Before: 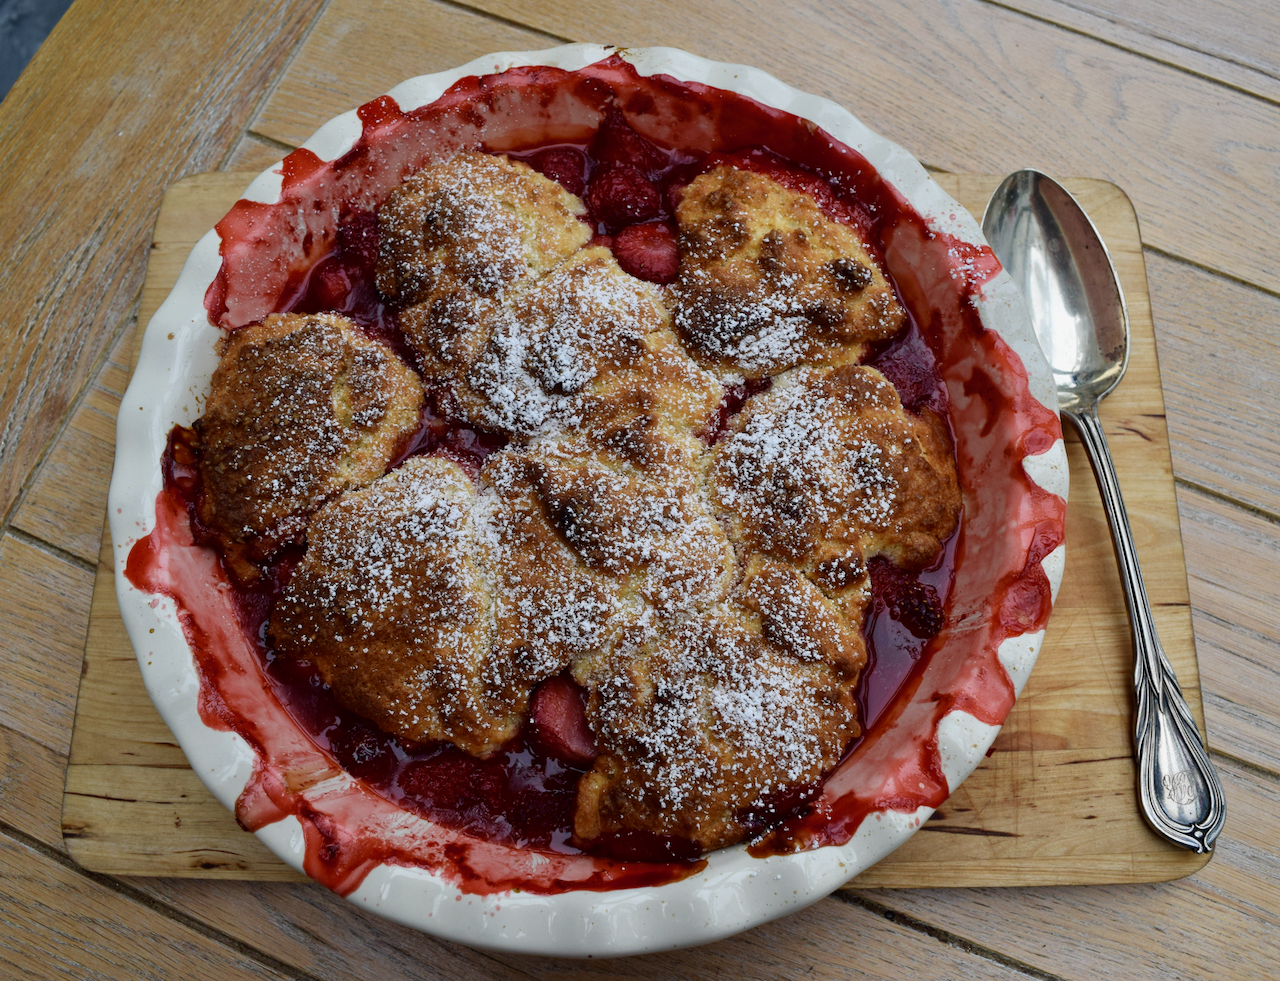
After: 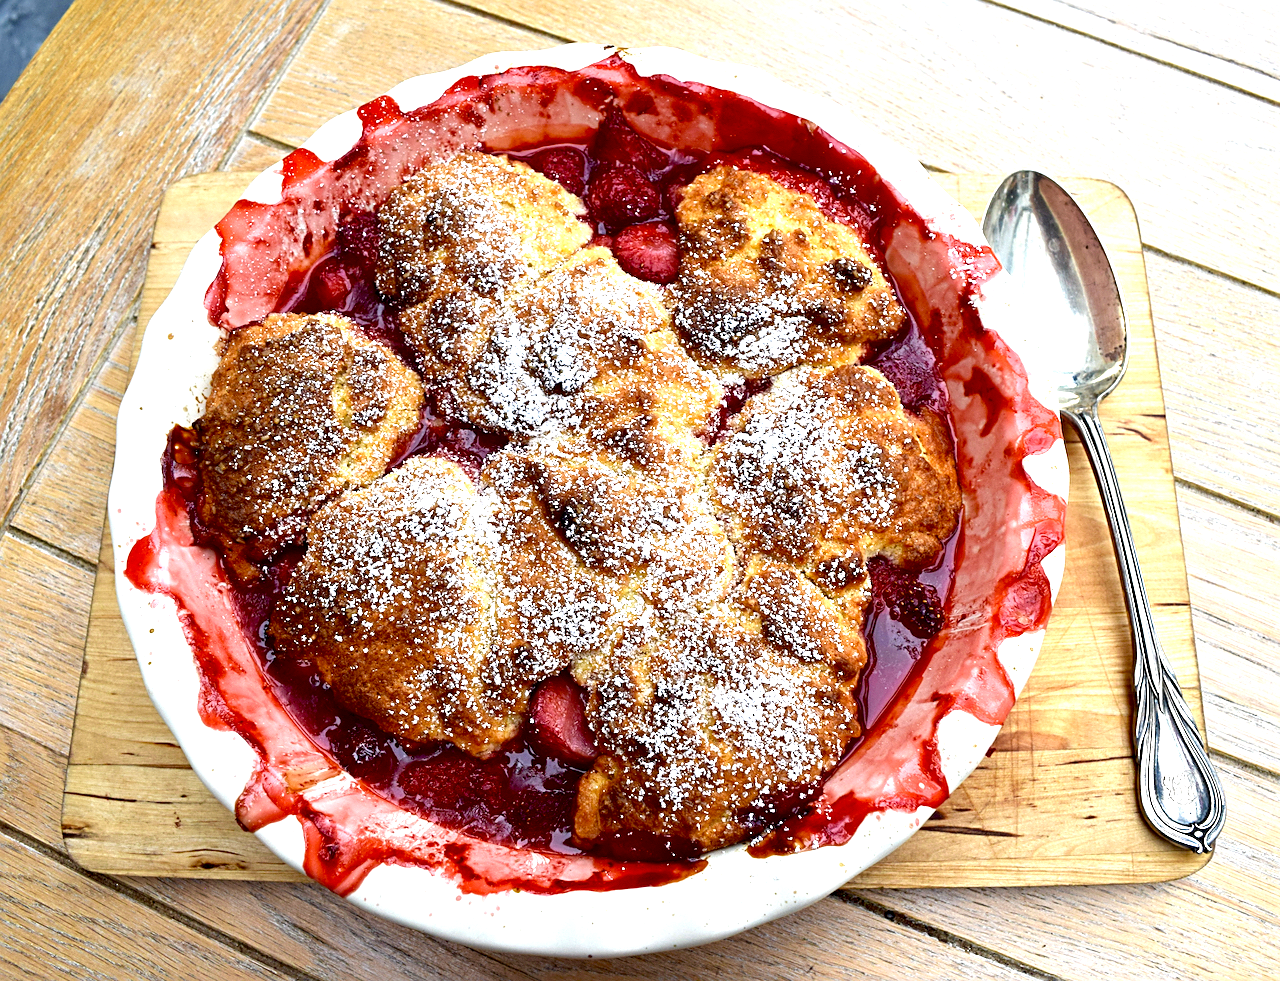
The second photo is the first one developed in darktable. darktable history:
sharpen: on, module defaults
exposure: black level correction 0, exposure 1.662 EV, compensate highlight preservation false
